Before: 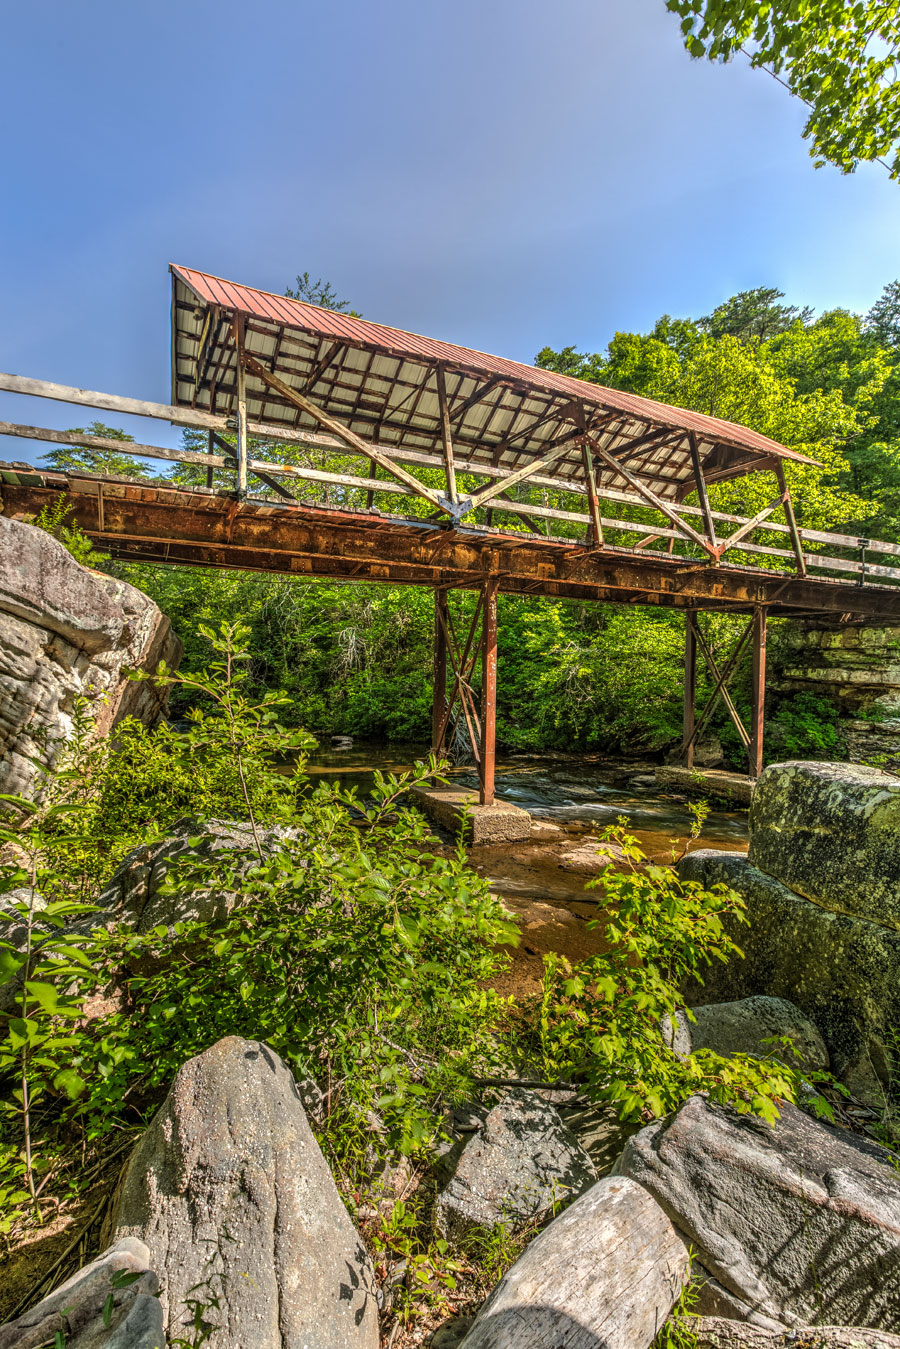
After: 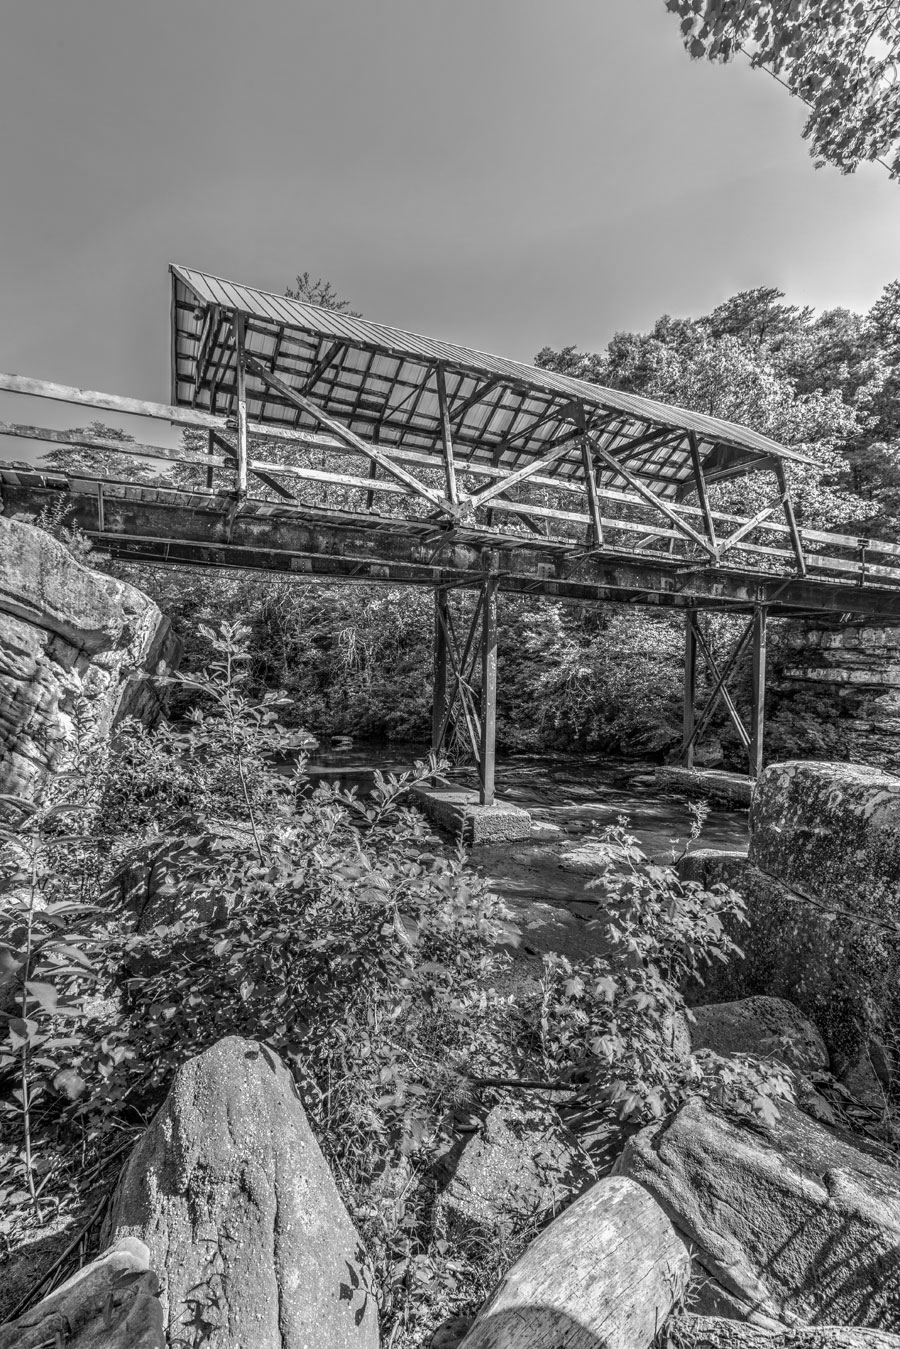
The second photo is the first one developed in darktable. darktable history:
monochrome: a 32, b 64, size 2.3
color correction: saturation 1.34
